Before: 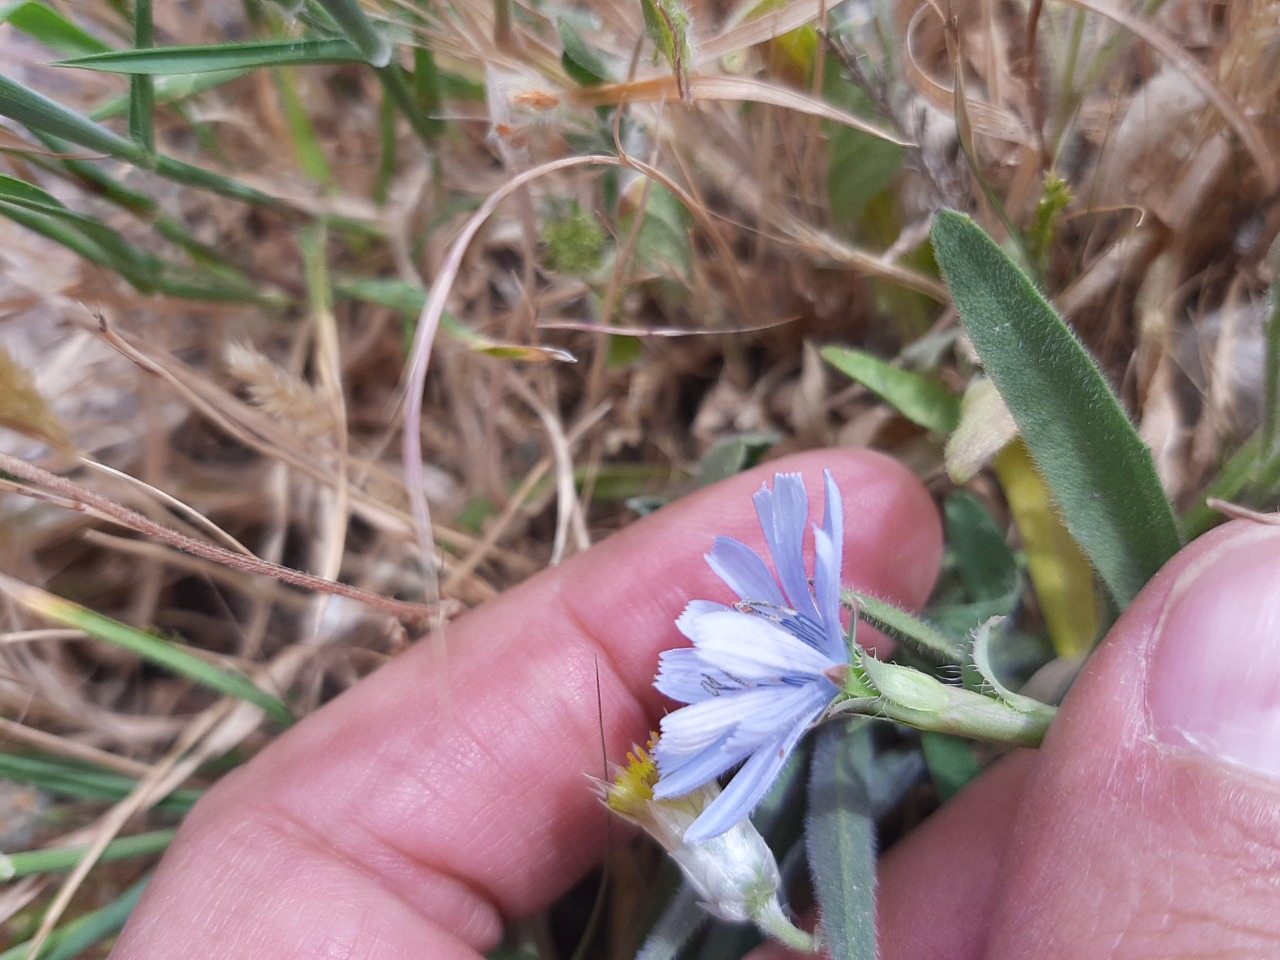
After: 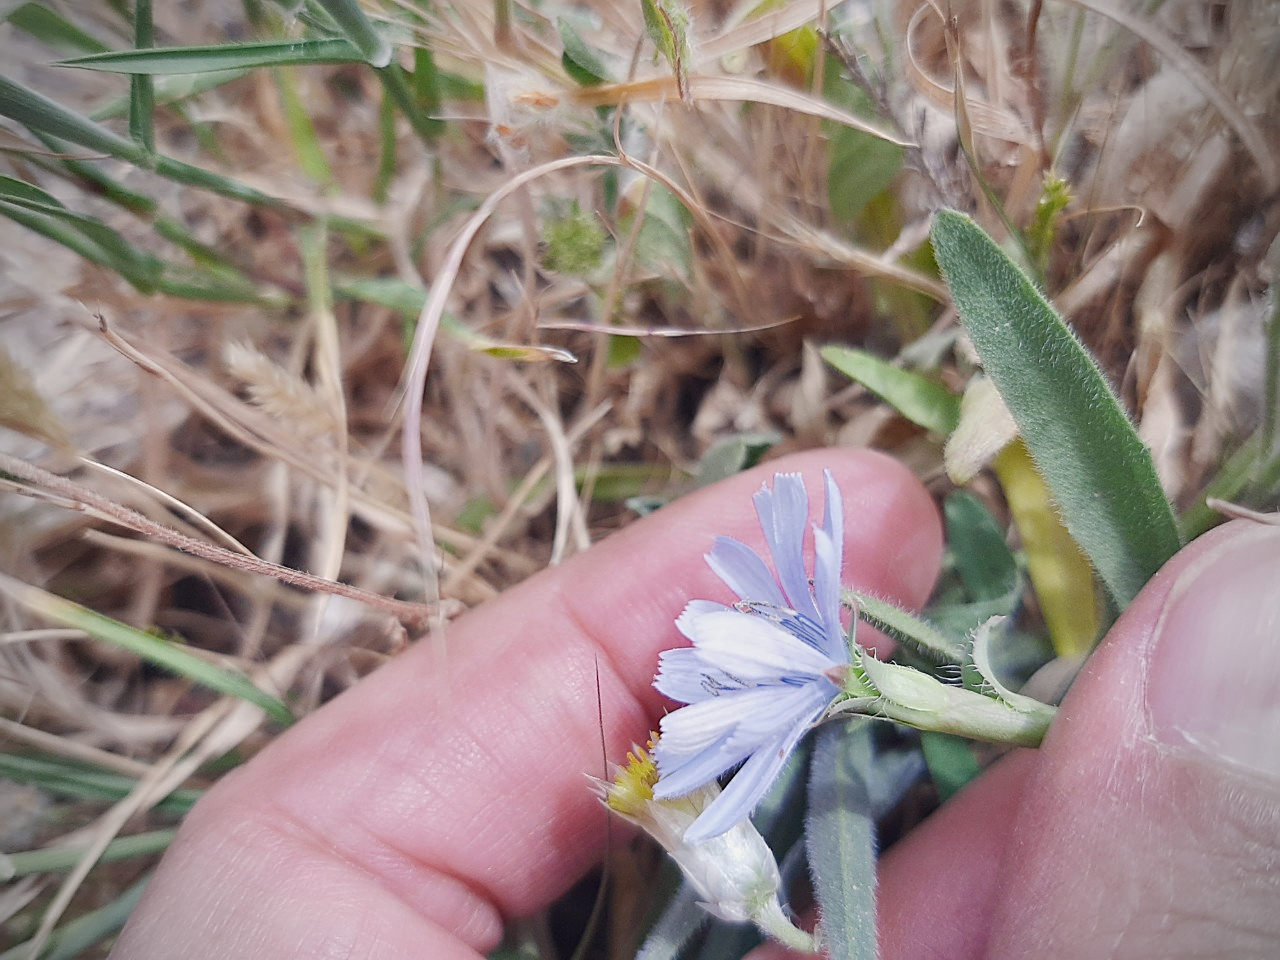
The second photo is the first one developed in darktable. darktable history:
vignetting: brightness -0.625, saturation -0.678
exposure: exposure -0.158 EV, compensate highlight preservation false
color balance rgb: power › hue 61.93°, perceptual saturation grading › global saturation -2.457%, perceptual saturation grading › highlights -7.531%, perceptual saturation grading › mid-tones 7.858%, perceptual saturation grading › shadows 4.537%
sharpen: on, module defaults
tone equalizer: edges refinement/feathering 500, mask exposure compensation -1.57 EV, preserve details no
shadows and highlights: radius 264.75, soften with gaussian
color correction: highlights a* 0.508, highlights b* 2.71, shadows a* -0.724, shadows b* -4.8
base curve: curves: ch0 [(0, 0) (0.158, 0.273) (0.879, 0.895) (1, 1)], preserve colors none
